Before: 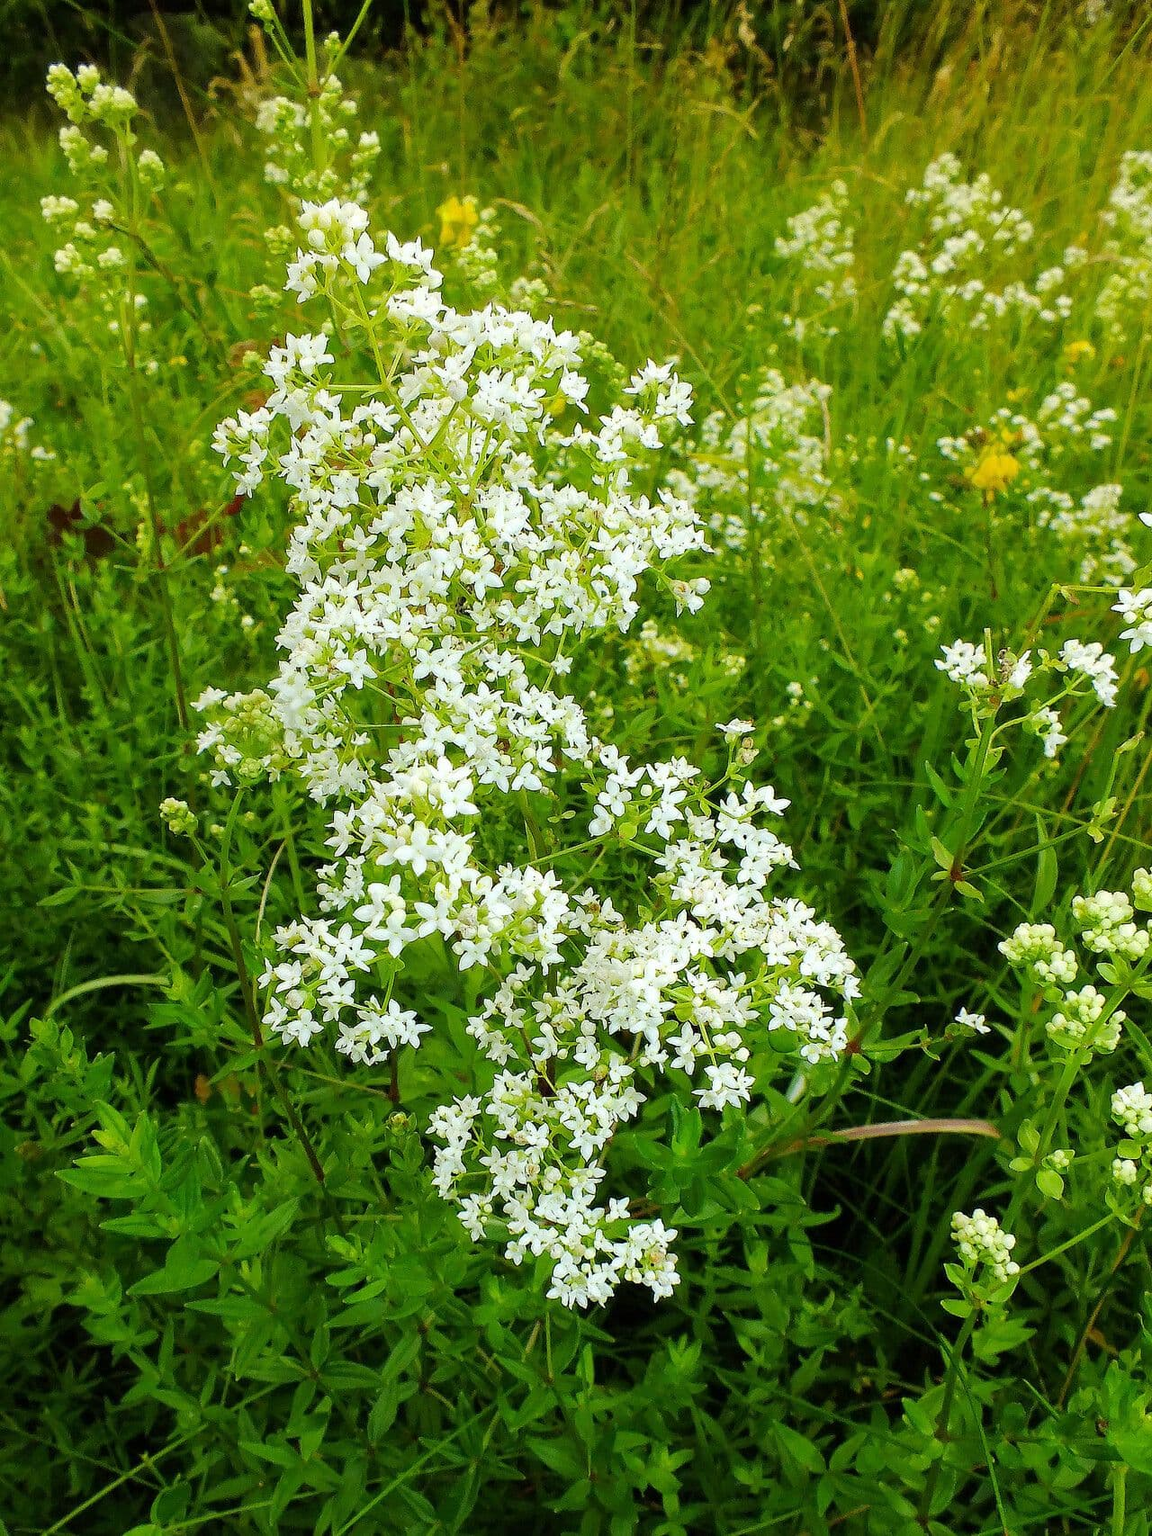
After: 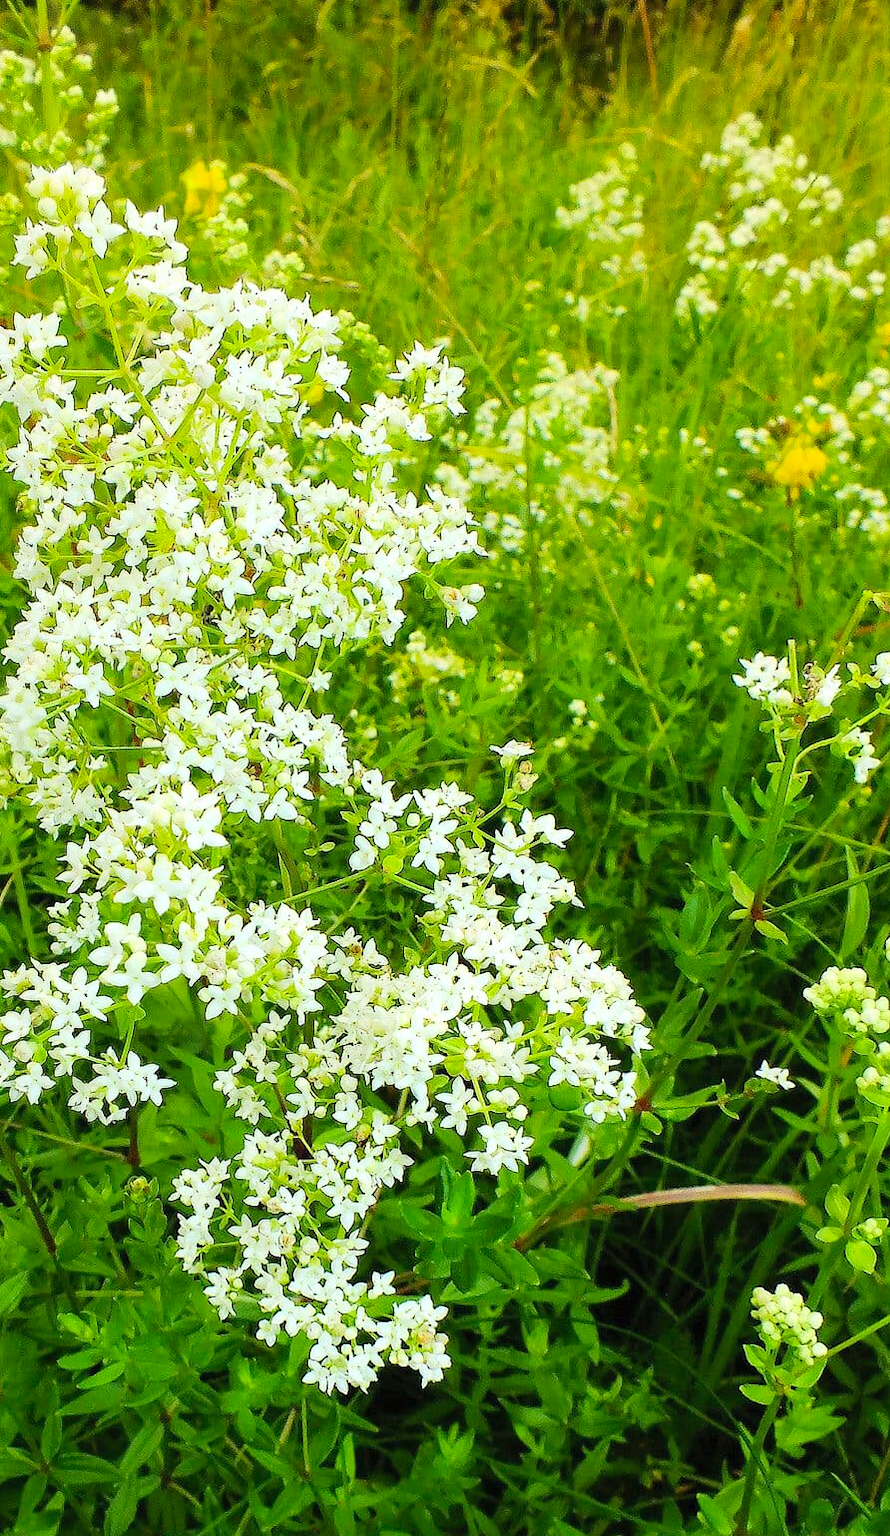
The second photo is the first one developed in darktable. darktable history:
crop and rotate: left 23.817%, top 3.369%, right 6.472%, bottom 6.468%
contrast brightness saturation: contrast 0.199, brightness 0.167, saturation 0.218
